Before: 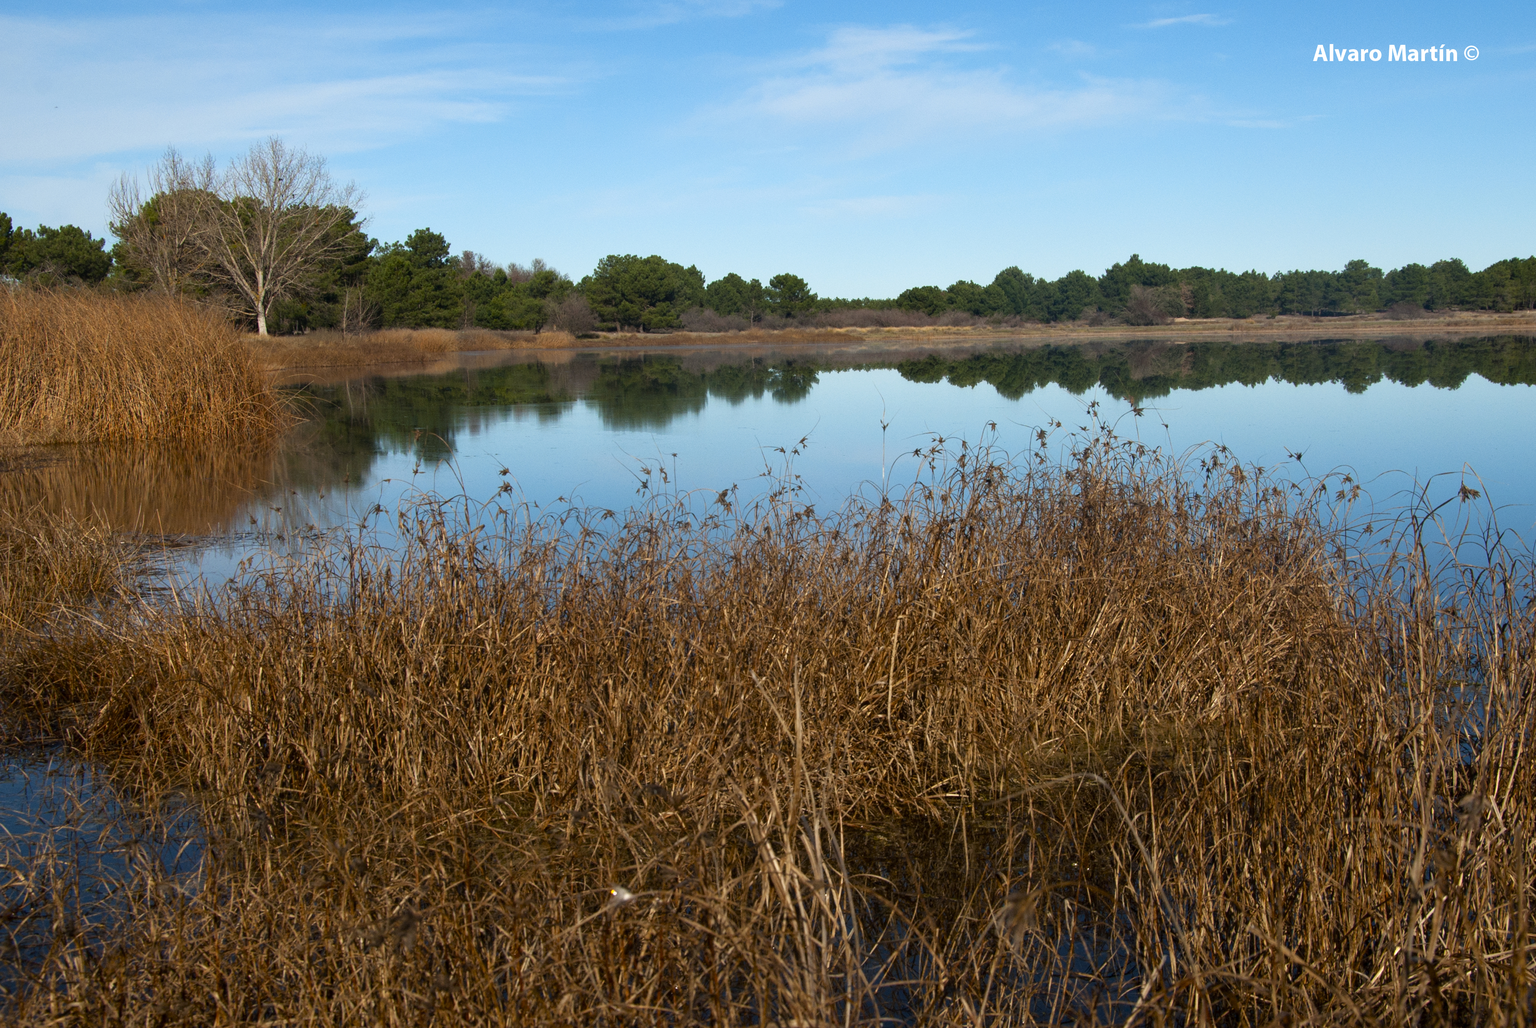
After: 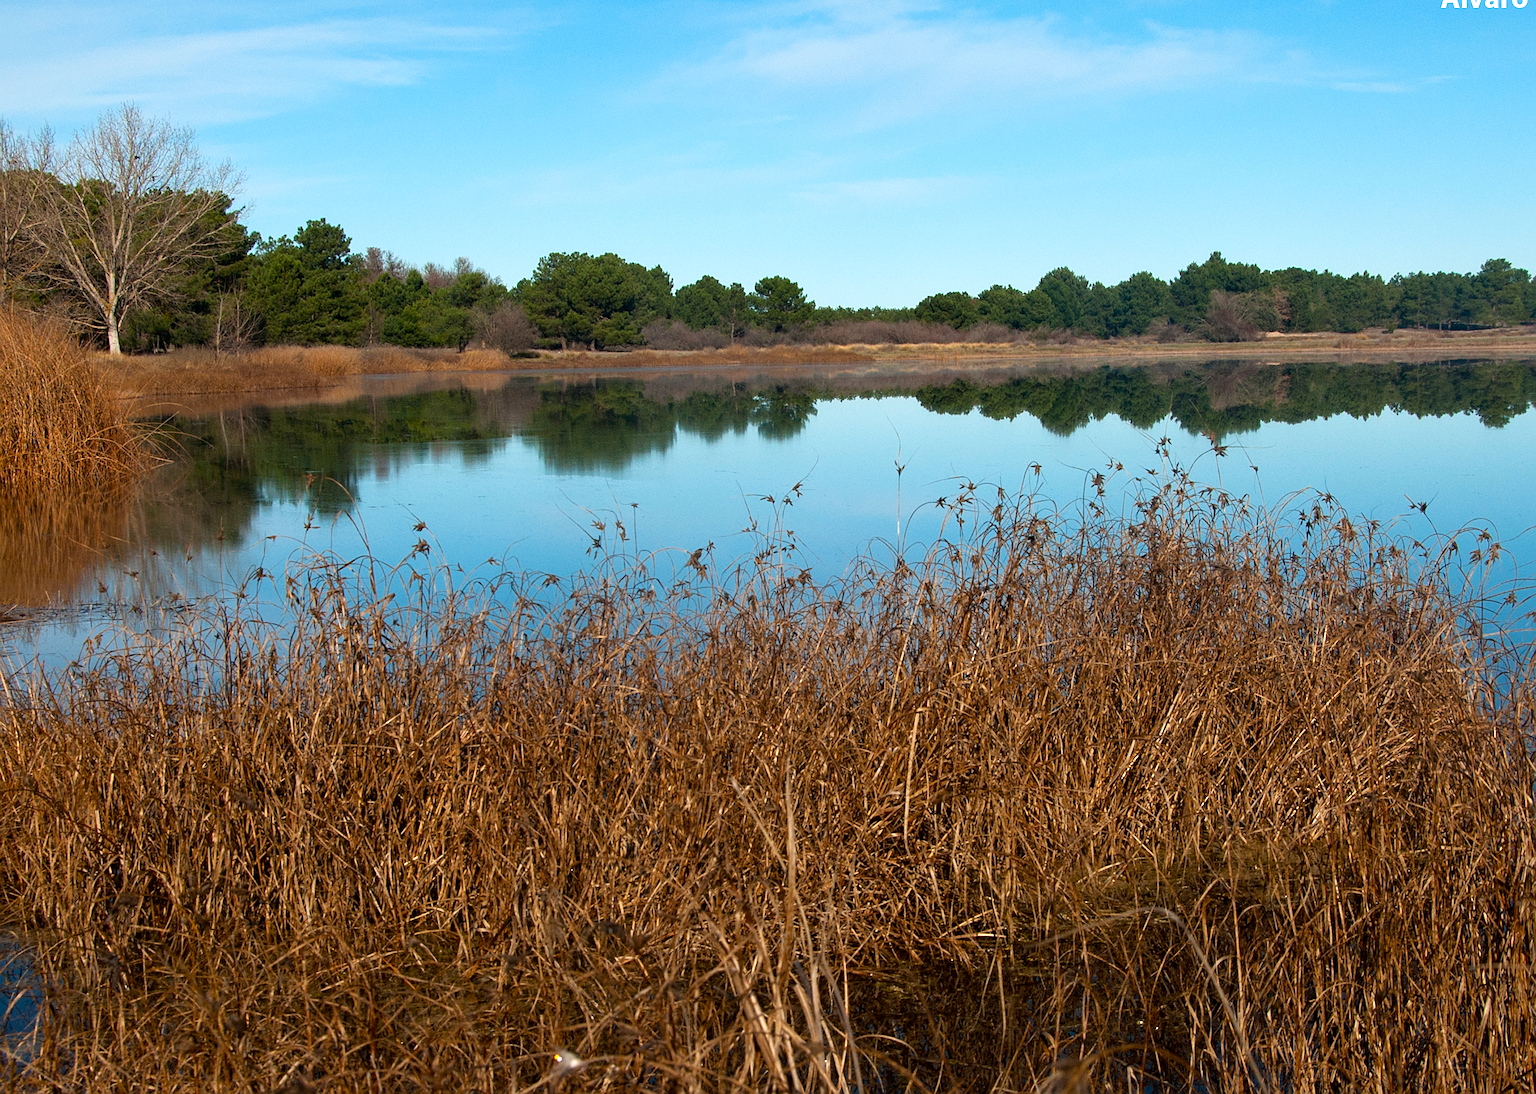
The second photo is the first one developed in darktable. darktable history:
sharpen: on, module defaults
crop: left 11.225%, top 5.381%, right 9.565%, bottom 10.314%
exposure: exposure 0.15 EV, compensate highlight preservation false
